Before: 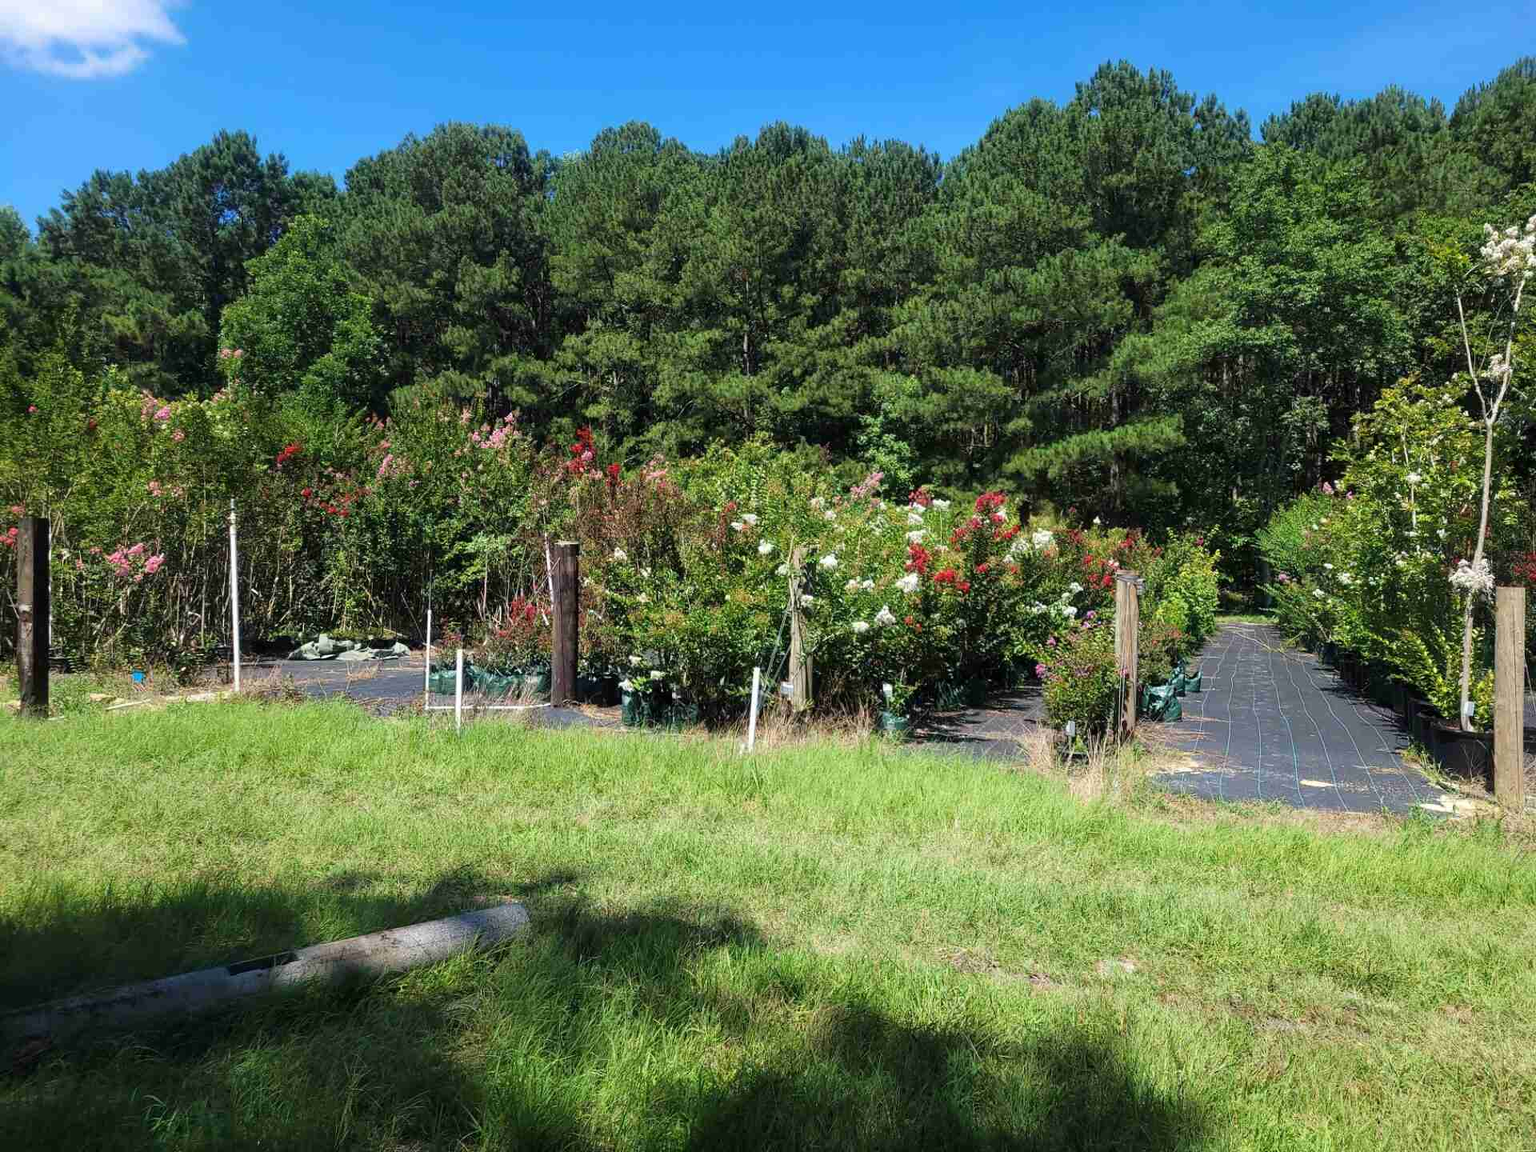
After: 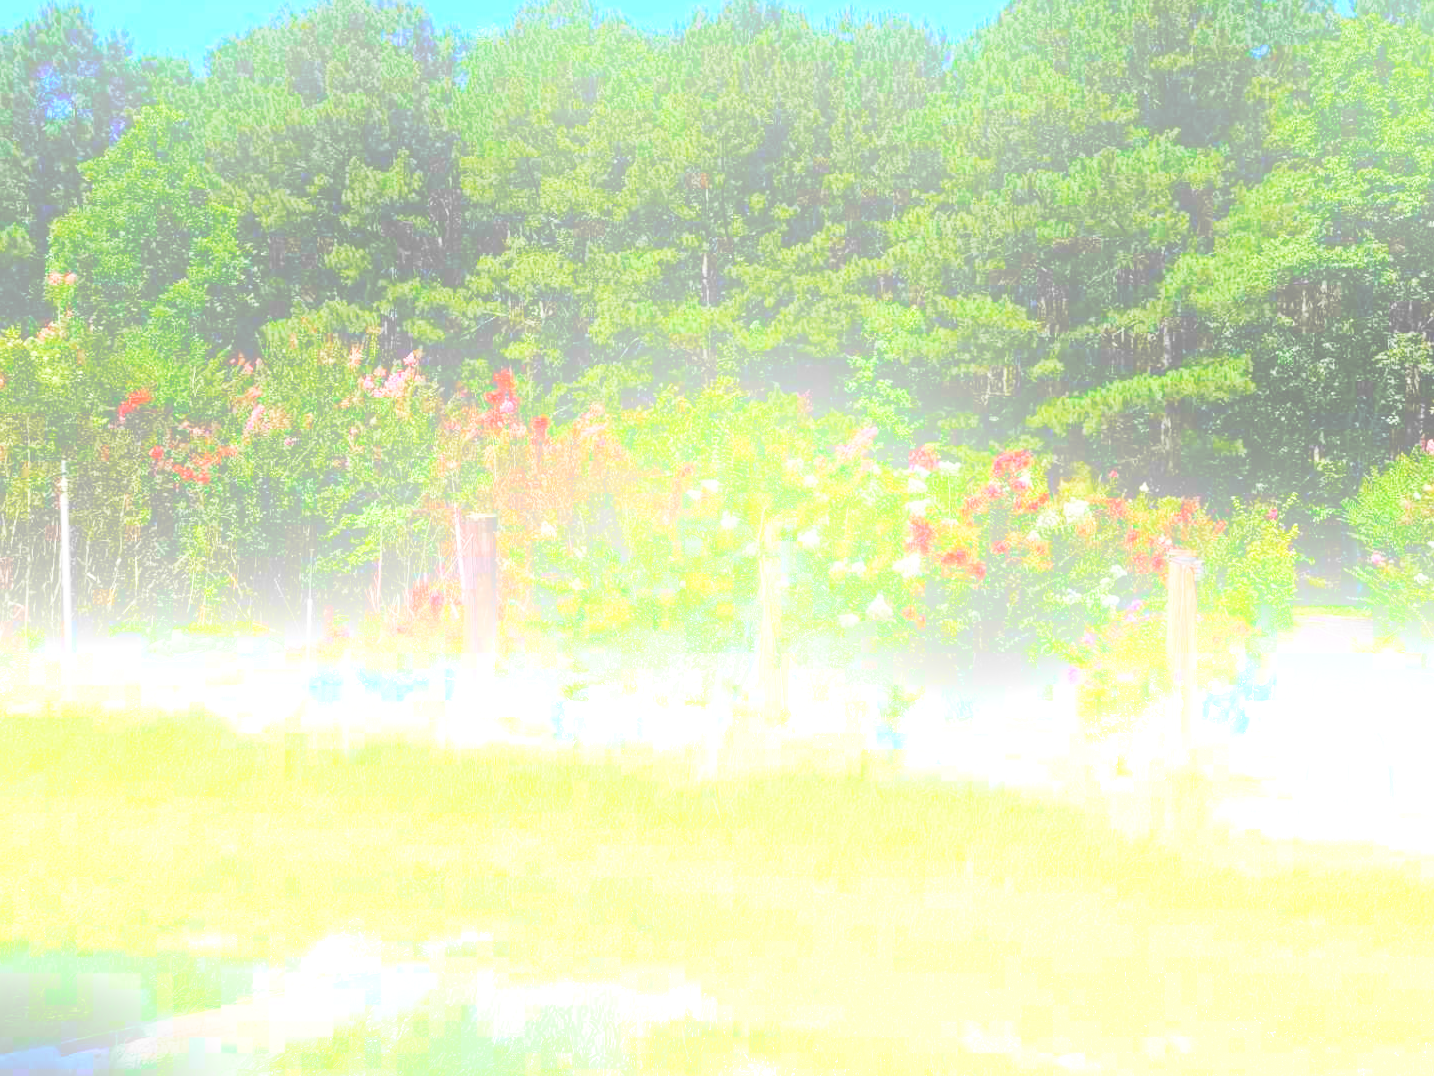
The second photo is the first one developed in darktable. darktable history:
base curve: curves: ch0 [(0, 0) (0.028, 0.03) (0.121, 0.232) (0.46, 0.748) (0.859, 0.968) (1, 1)], preserve colors none
bloom: size 25%, threshold 5%, strength 90%
crop and rotate: left 11.831%, top 11.346%, right 13.429%, bottom 13.899%
haze removal: compatibility mode true, adaptive false
